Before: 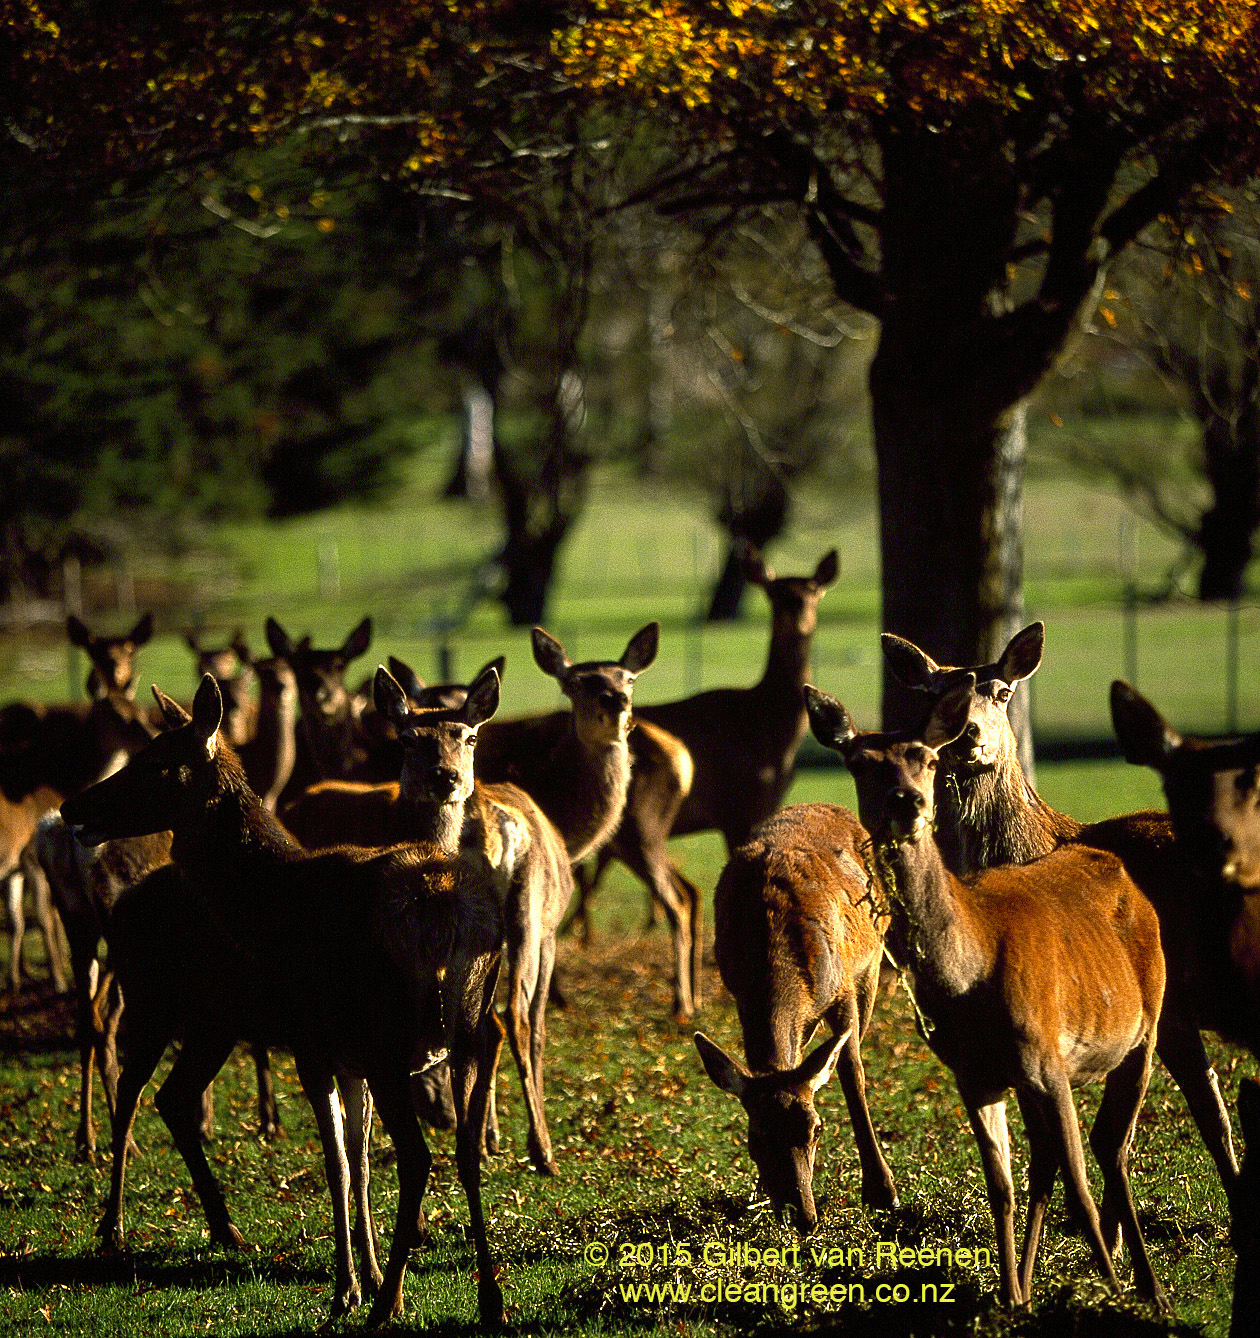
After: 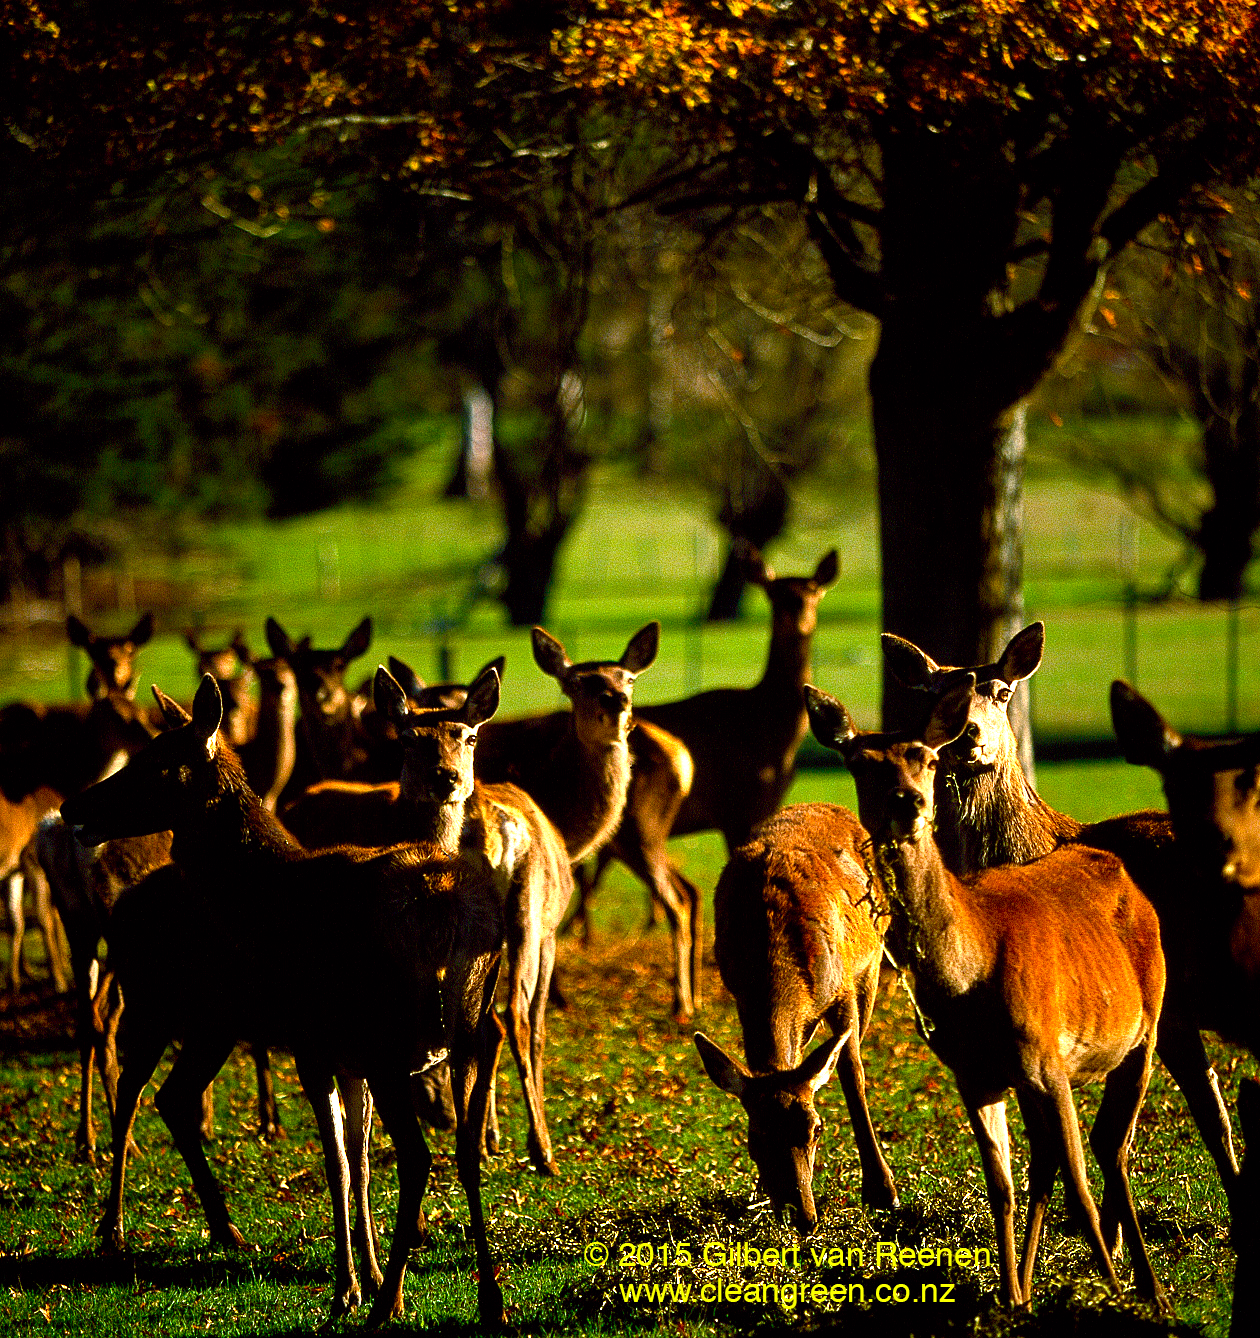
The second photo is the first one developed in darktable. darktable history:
color balance: lift [1, 1.001, 0.999, 1.001], gamma [1, 1.004, 1.007, 0.993], gain [1, 0.991, 0.987, 1.013], contrast 7.5%, contrast fulcrum 10%, output saturation 115%
color balance rgb: perceptual saturation grading › global saturation 20%, perceptual saturation grading › highlights -25%, perceptual saturation grading › shadows 25%
